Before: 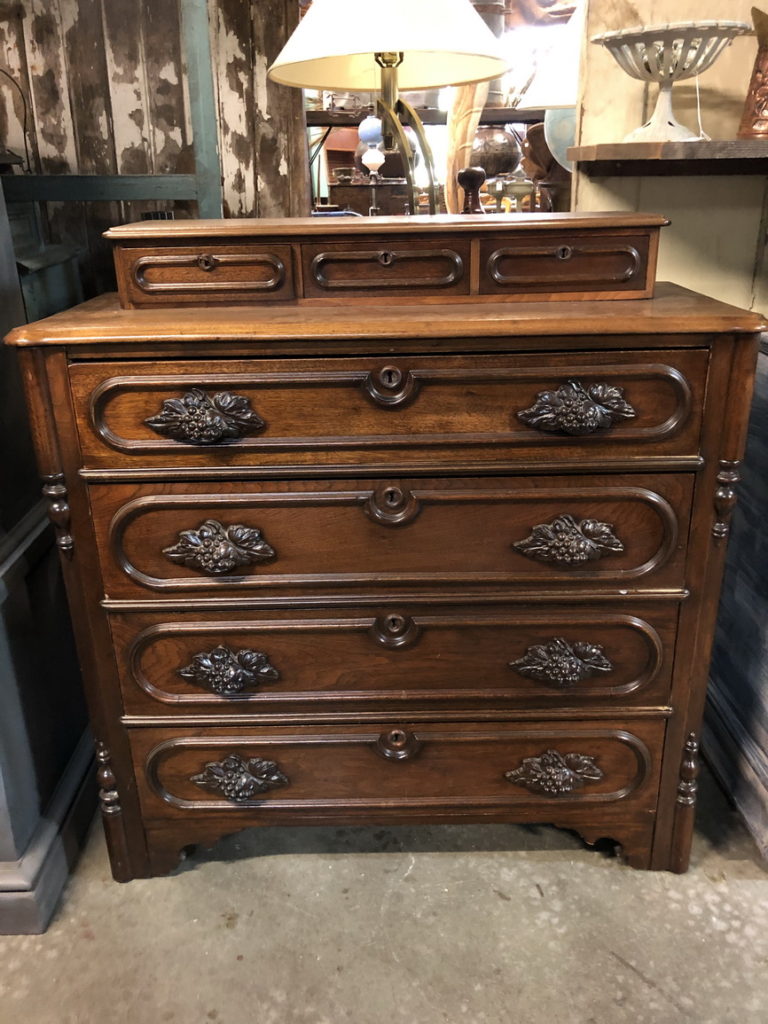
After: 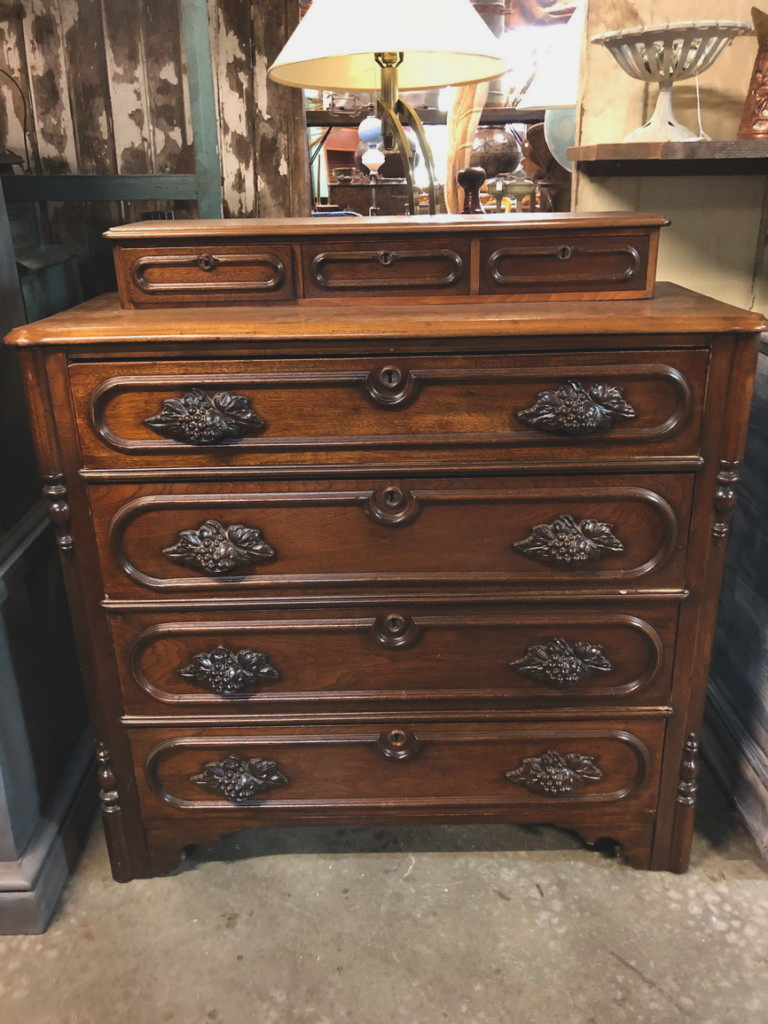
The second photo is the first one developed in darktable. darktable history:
exposure: black level correction -0.013, exposure -0.189 EV, compensate highlight preservation false
